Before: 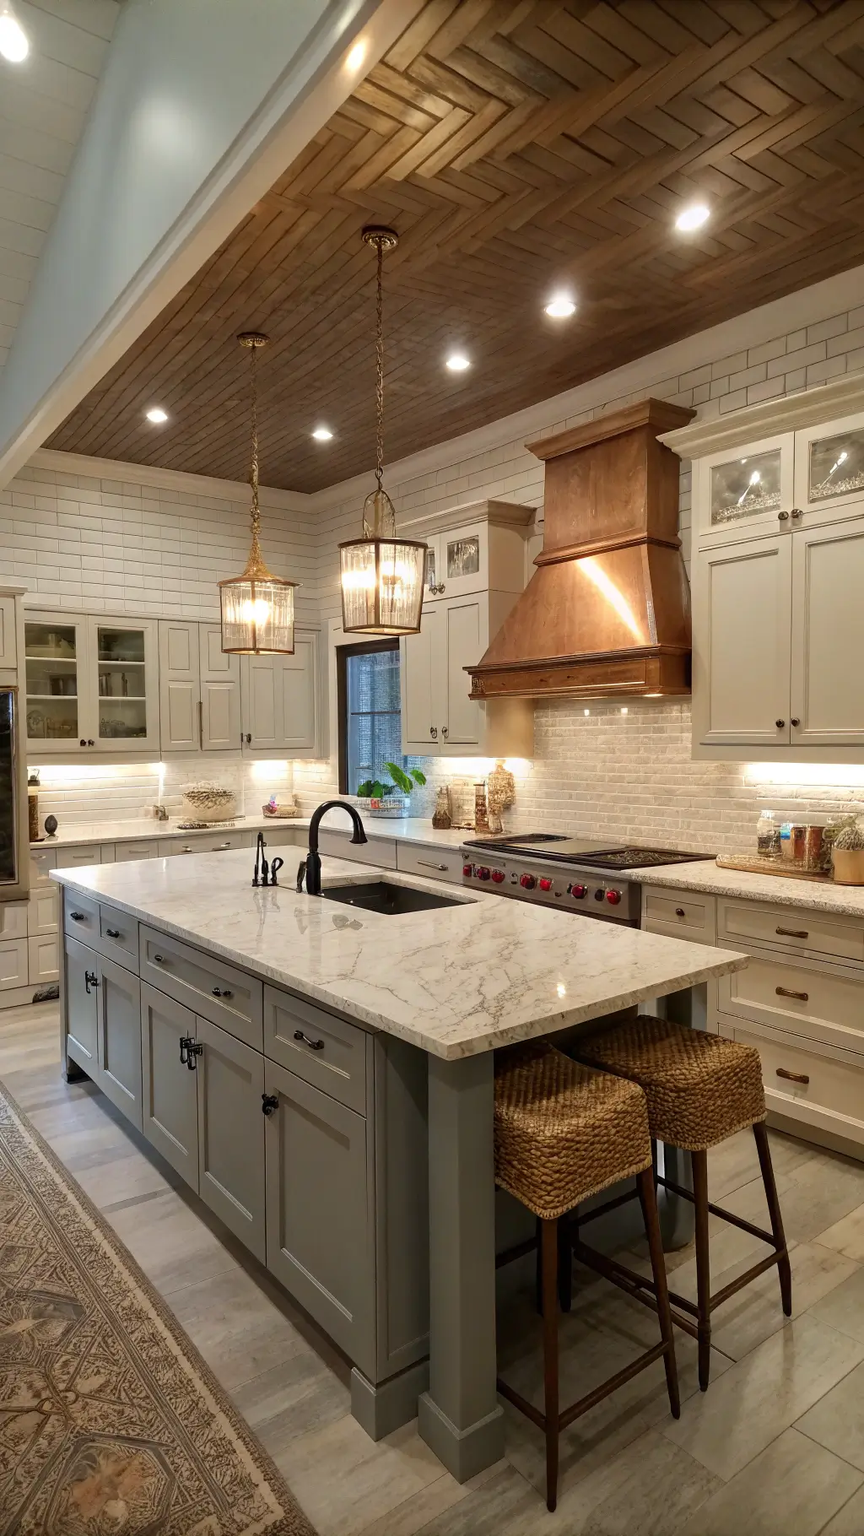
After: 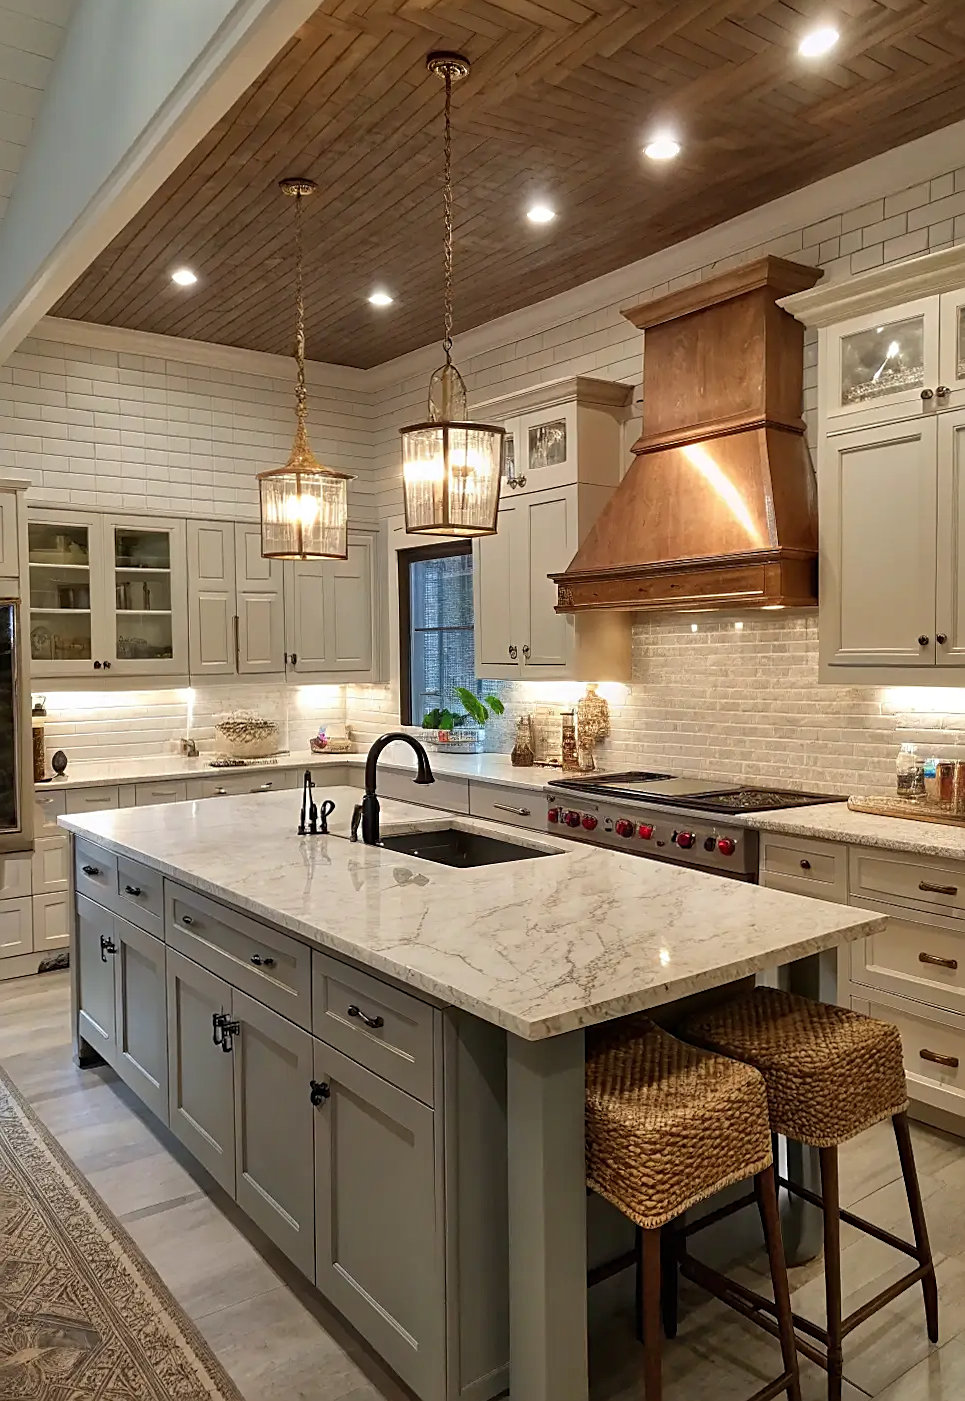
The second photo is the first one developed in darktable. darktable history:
sharpen: on, module defaults
crop and rotate: angle 0.102°, top 11.762%, right 5.449%, bottom 11.014%
shadows and highlights: low approximation 0.01, soften with gaussian
